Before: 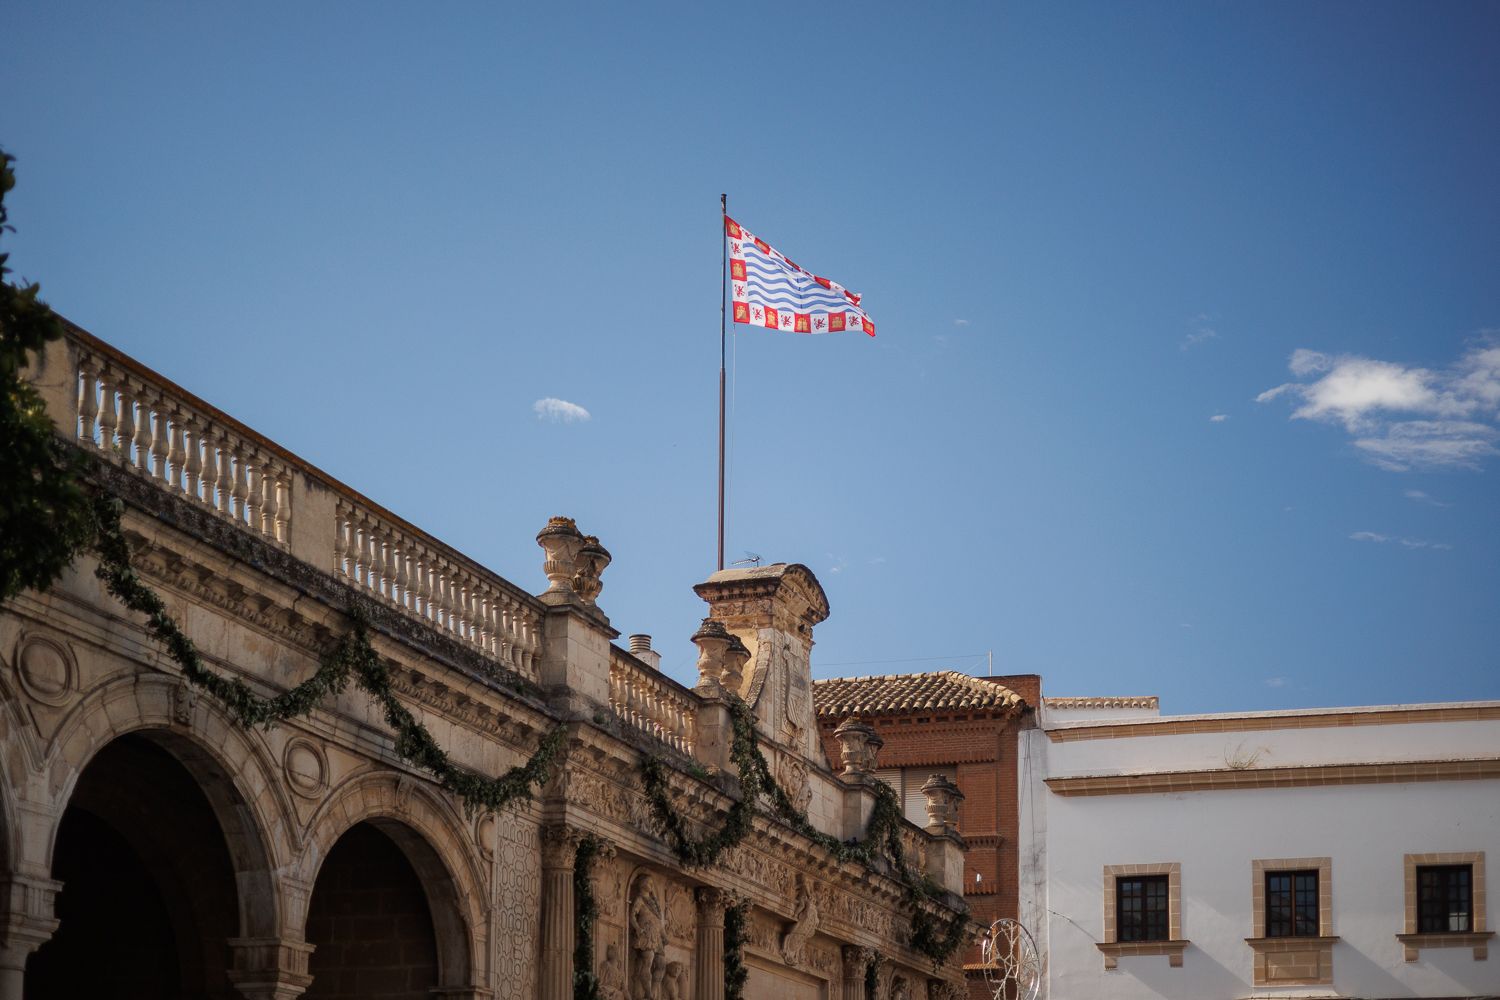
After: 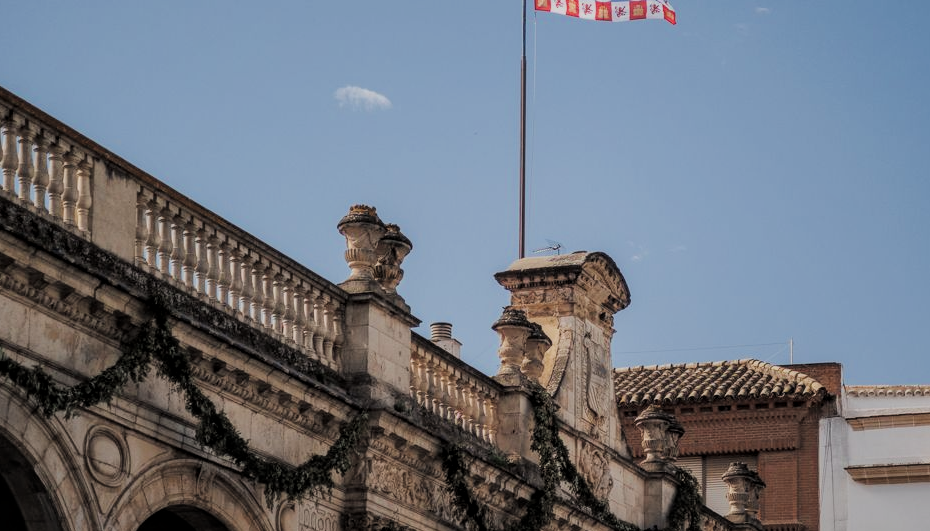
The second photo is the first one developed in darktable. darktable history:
filmic rgb: black relative exposure -4.14 EV, white relative exposure 5.1 EV, hardness 2.11, contrast 1.165
crop: left 13.312%, top 31.28%, right 24.627%, bottom 15.582%
local contrast: on, module defaults
exposure: black level correction -0.023, exposure -0.039 EV, compensate highlight preservation false
